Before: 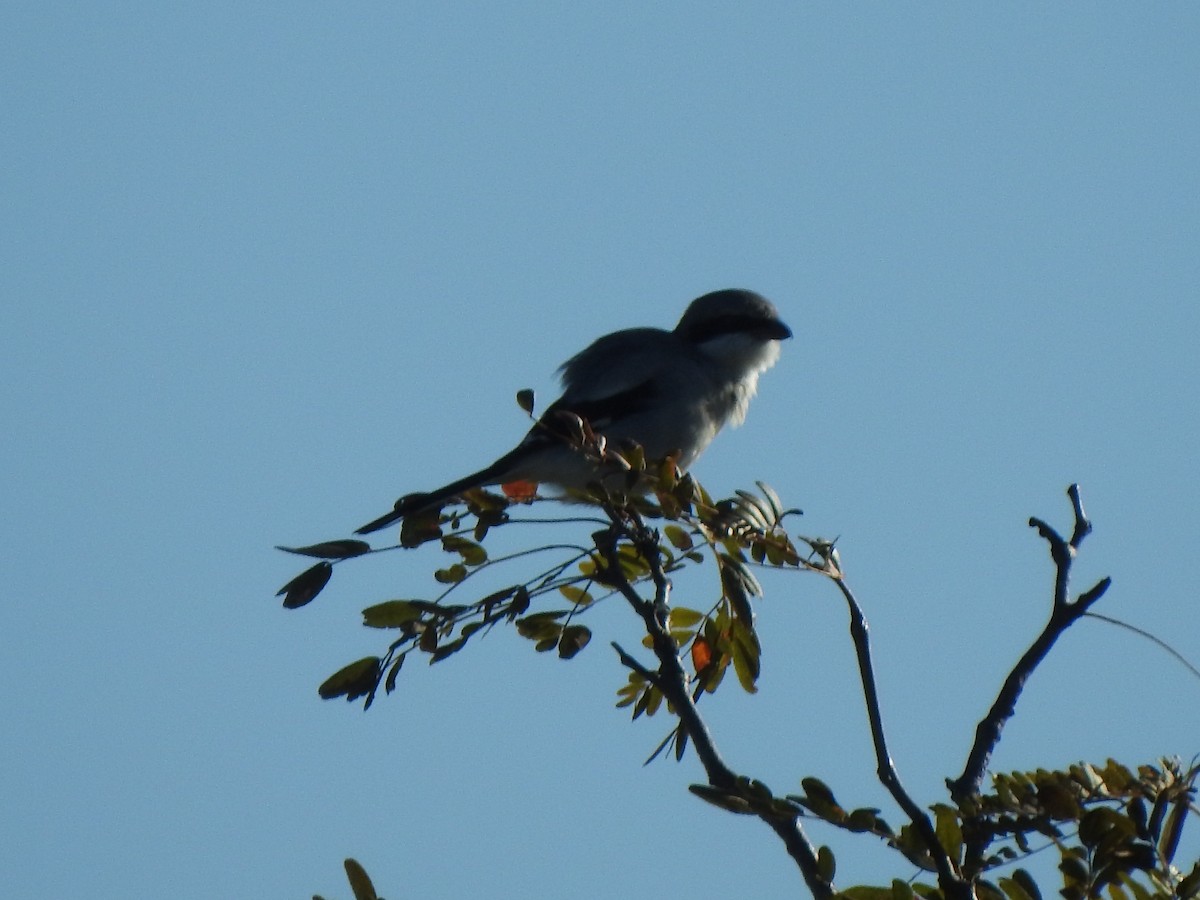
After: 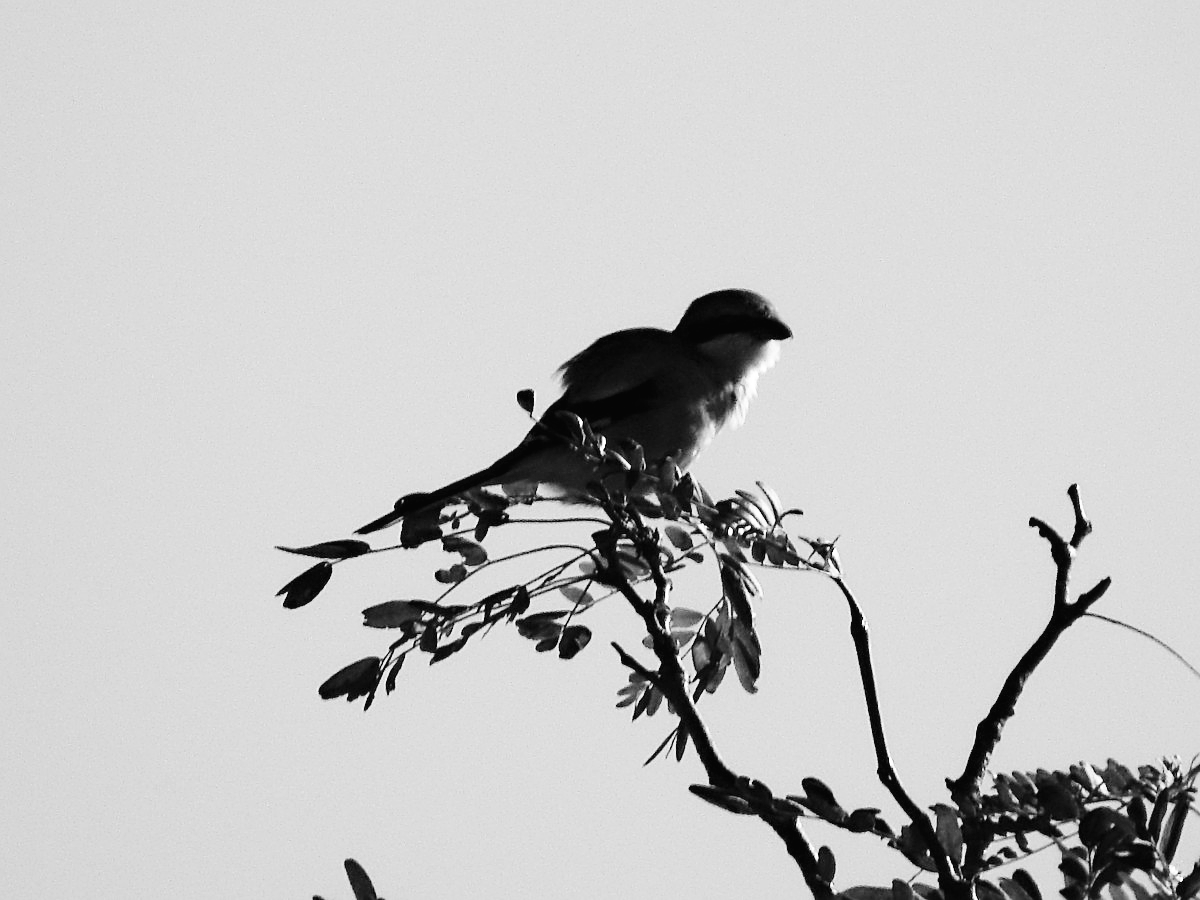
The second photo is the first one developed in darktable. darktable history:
haze removal: compatibility mode true, adaptive false
sharpen: on, module defaults
monochrome: a 1.94, b -0.638
base curve: curves: ch0 [(0, 0.003) (0.001, 0.002) (0.006, 0.004) (0.02, 0.022) (0.048, 0.086) (0.094, 0.234) (0.162, 0.431) (0.258, 0.629) (0.385, 0.8) (0.548, 0.918) (0.751, 0.988) (1, 1)], preserve colors none
